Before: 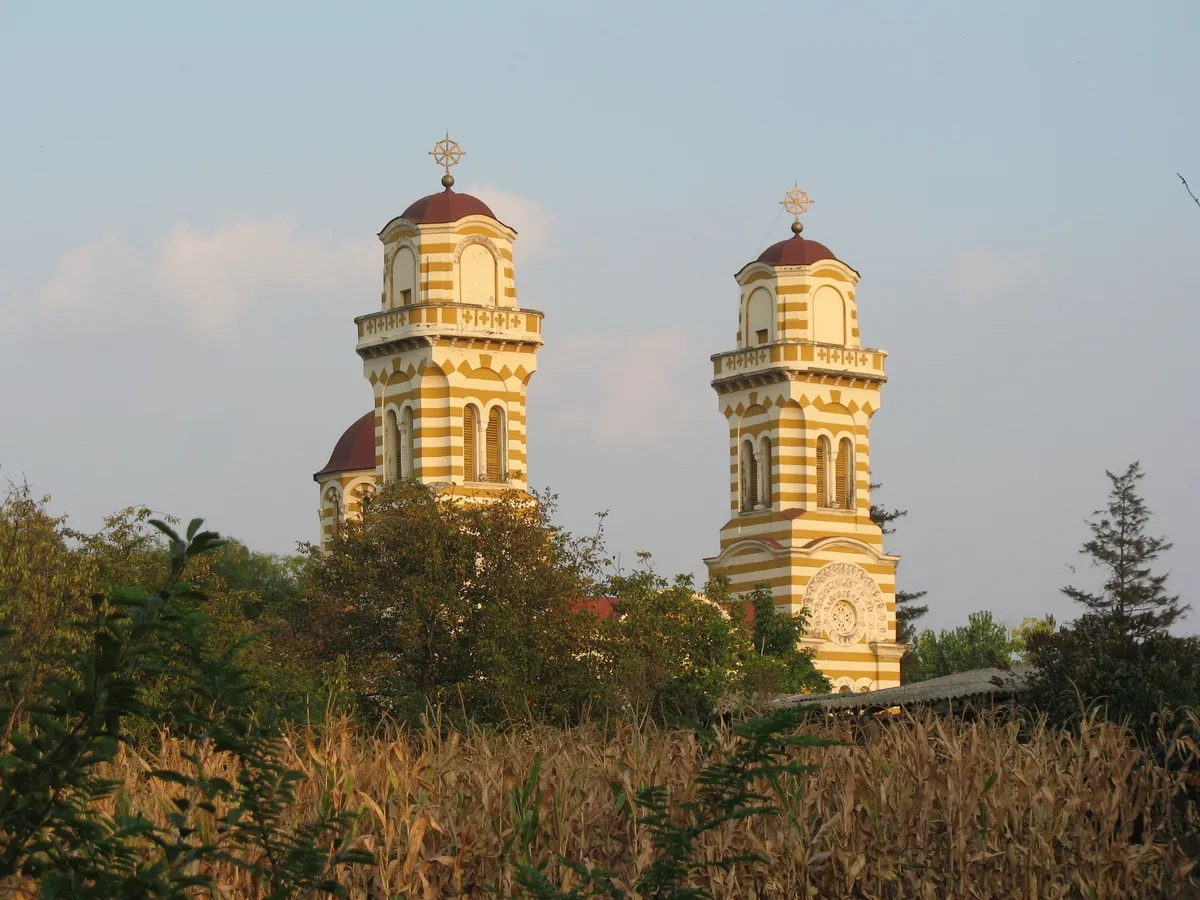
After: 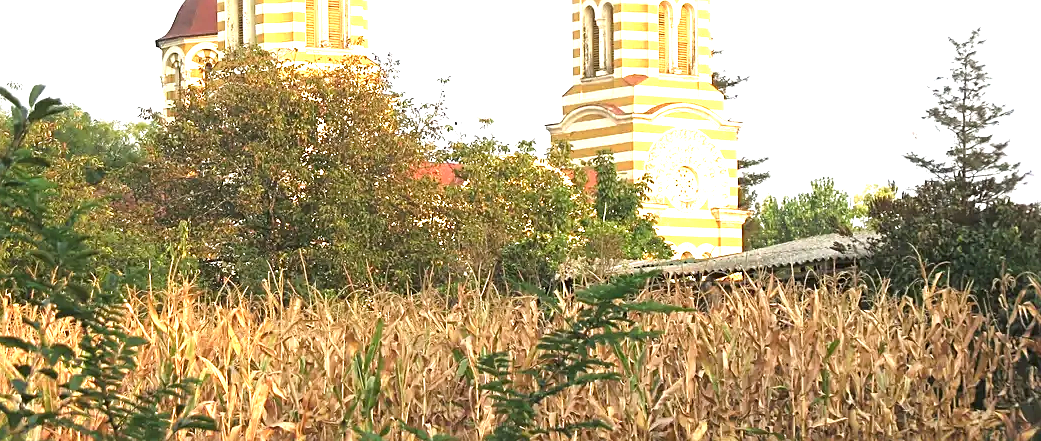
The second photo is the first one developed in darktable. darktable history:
exposure: exposure 2.201 EV, compensate highlight preservation false
sharpen: on, module defaults
crop and rotate: left 13.241%, top 48.246%, bottom 2.724%
color balance rgb: shadows lift › luminance -9.078%, global offset › hue 170.76°, perceptual saturation grading › global saturation -1.92%, perceptual saturation grading › highlights -7.144%, perceptual saturation grading › mid-tones 8.218%, perceptual saturation grading › shadows 5.087%
